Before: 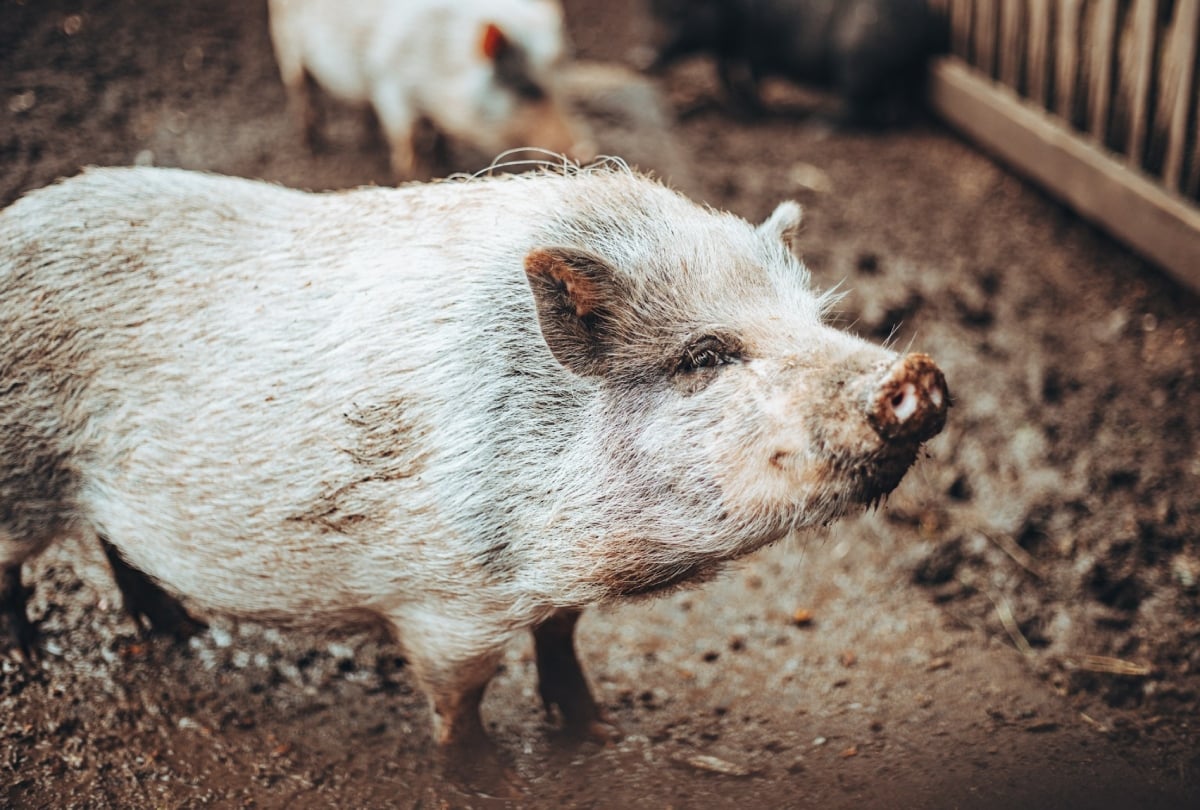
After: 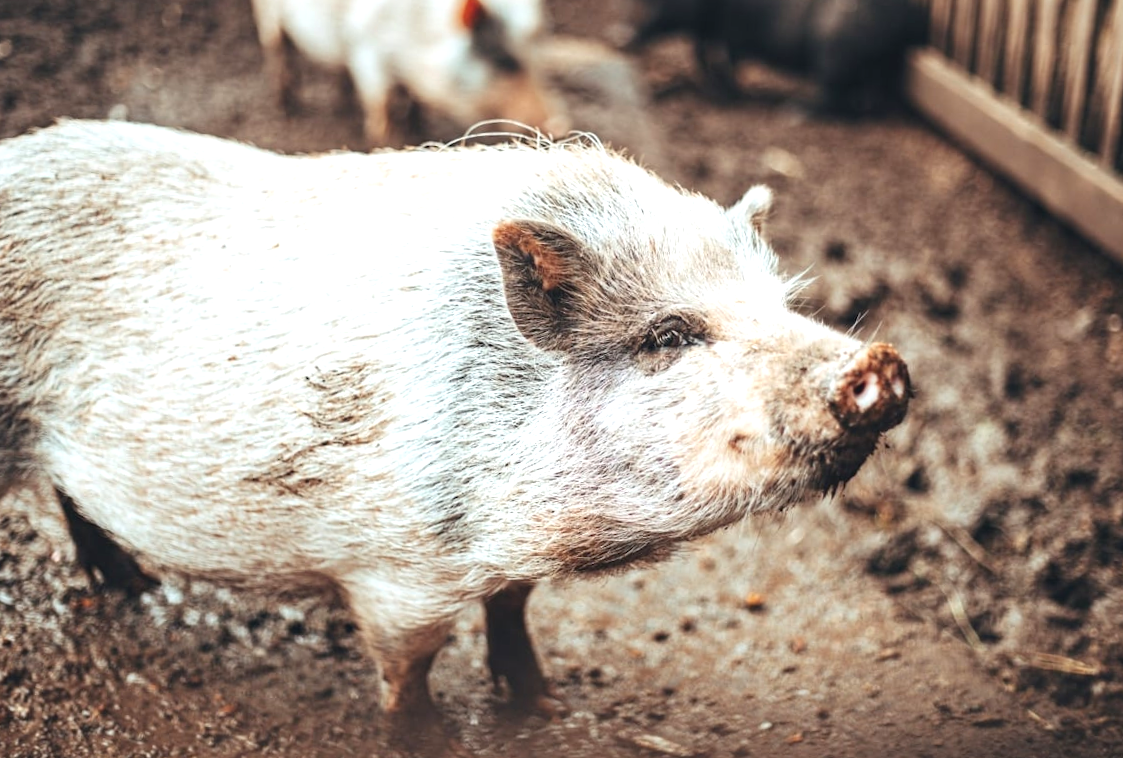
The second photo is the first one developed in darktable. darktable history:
exposure: black level correction 0, exposure 0.591 EV, compensate exposure bias true, compensate highlight preservation false
crop and rotate: angle -2.66°
